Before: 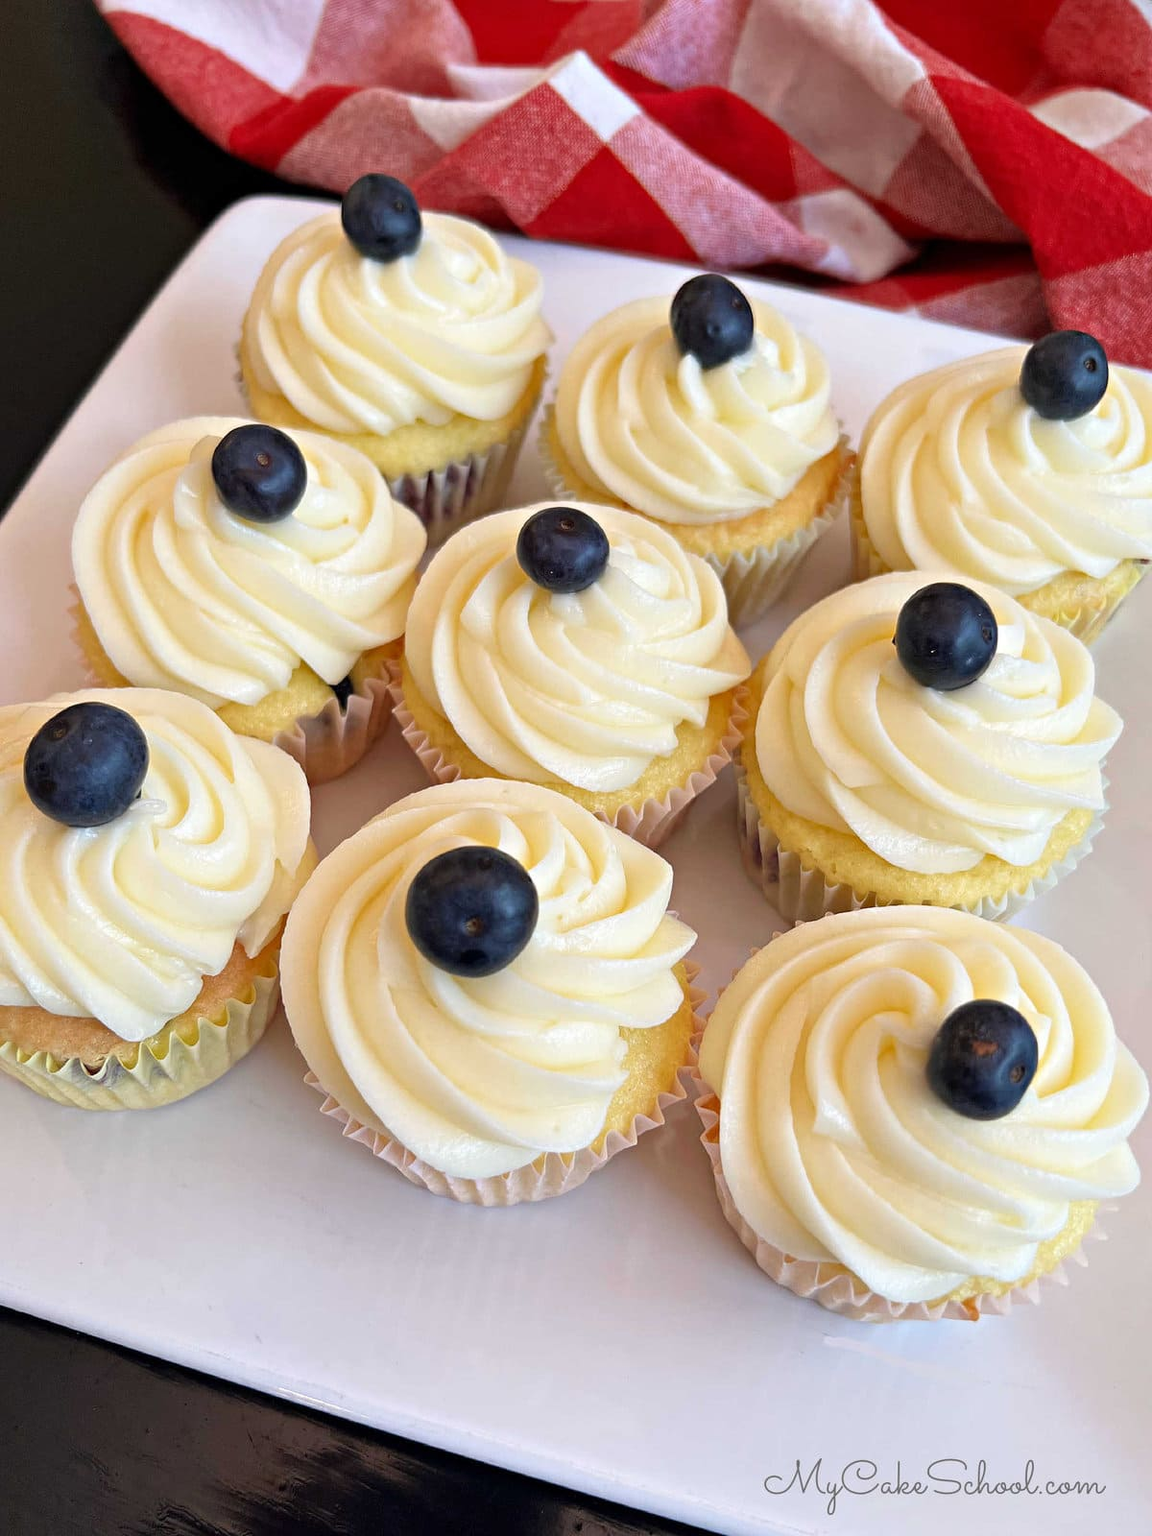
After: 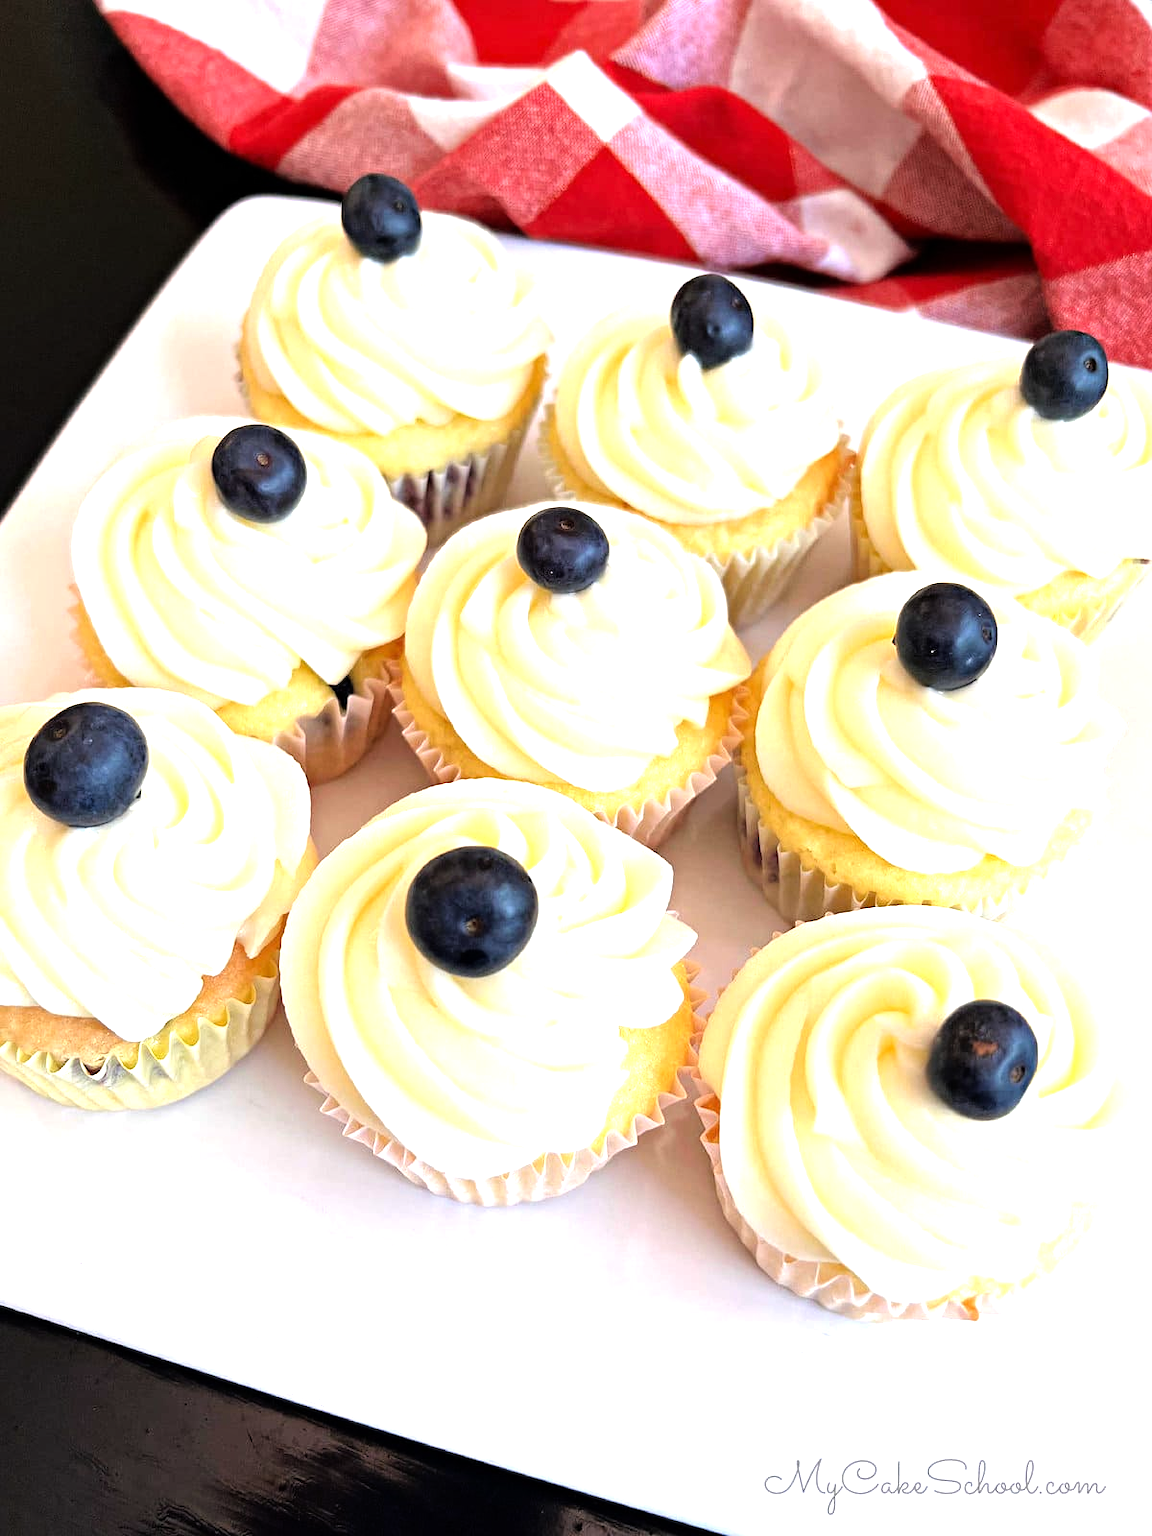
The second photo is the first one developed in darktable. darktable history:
tone equalizer: -8 EV -1.06 EV, -7 EV -1.01 EV, -6 EV -0.901 EV, -5 EV -0.54 EV, -3 EV 0.546 EV, -2 EV 0.87 EV, -1 EV 1 EV, +0 EV 1.08 EV
